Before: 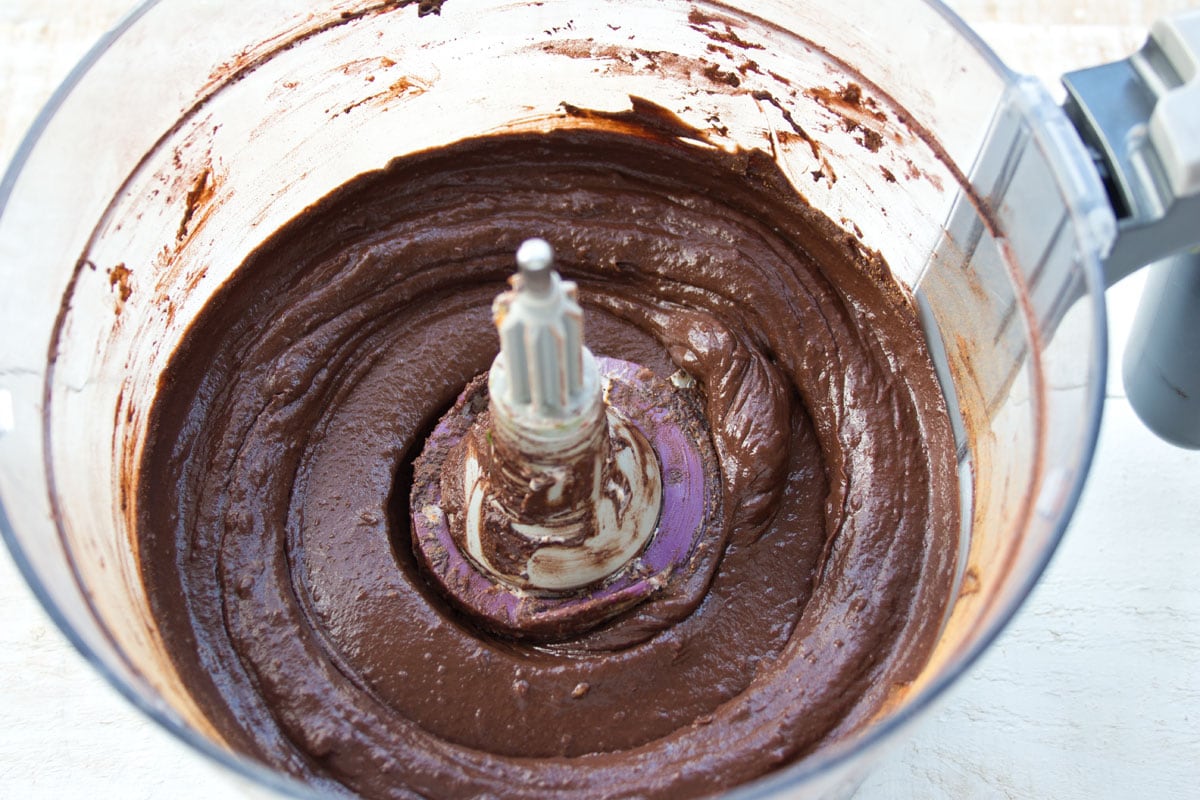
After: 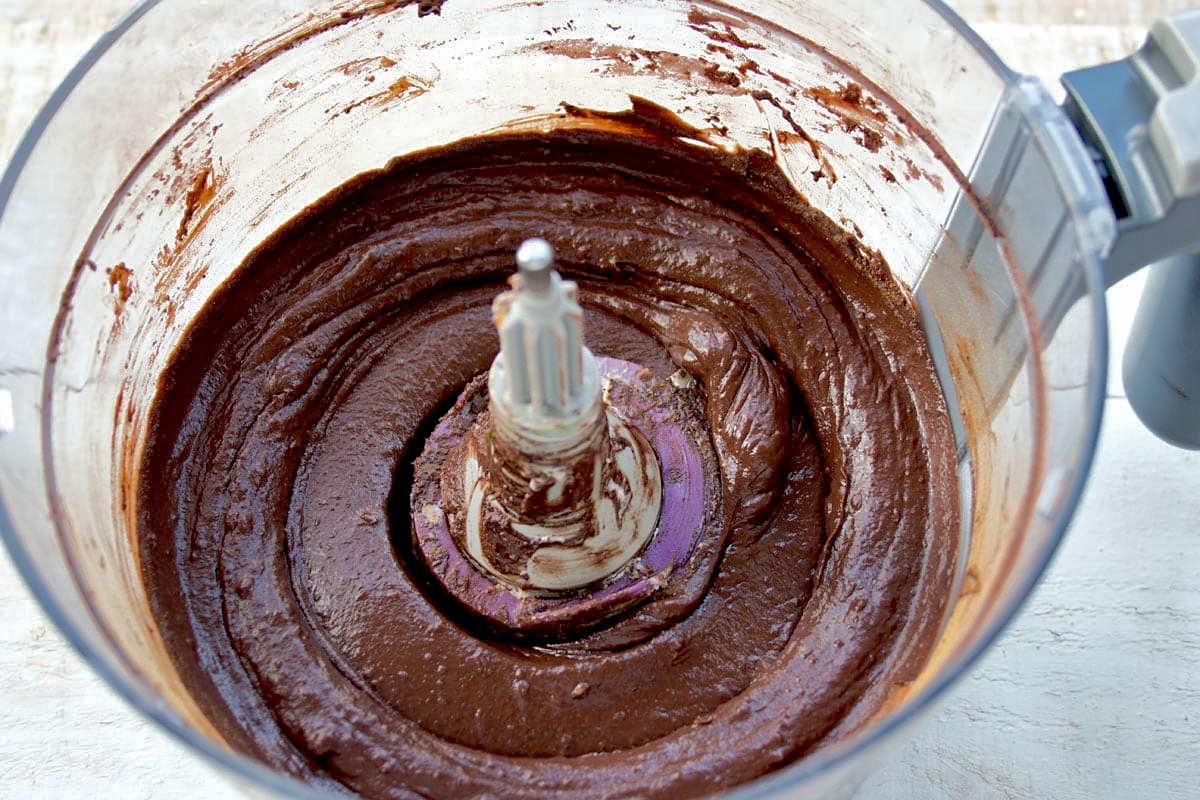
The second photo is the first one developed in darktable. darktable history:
sharpen: amount 0.204
exposure: black level correction 0.017, exposure -0.006 EV, compensate highlight preservation false
shadows and highlights: shadows 39.38, highlights -60
